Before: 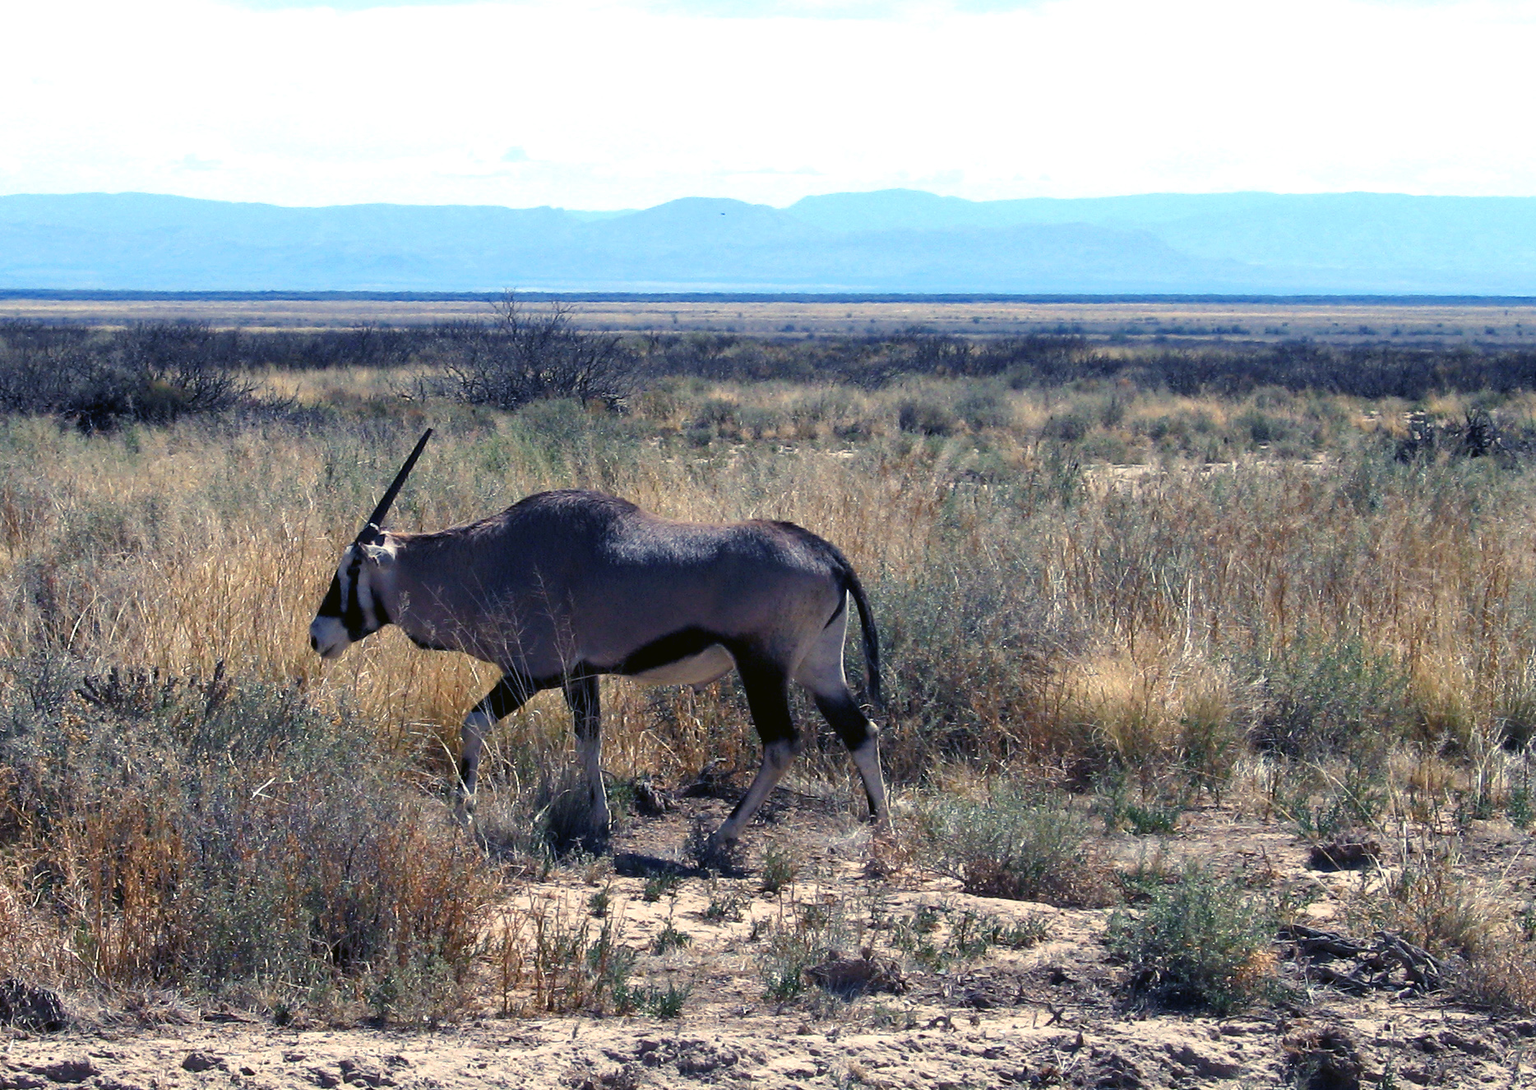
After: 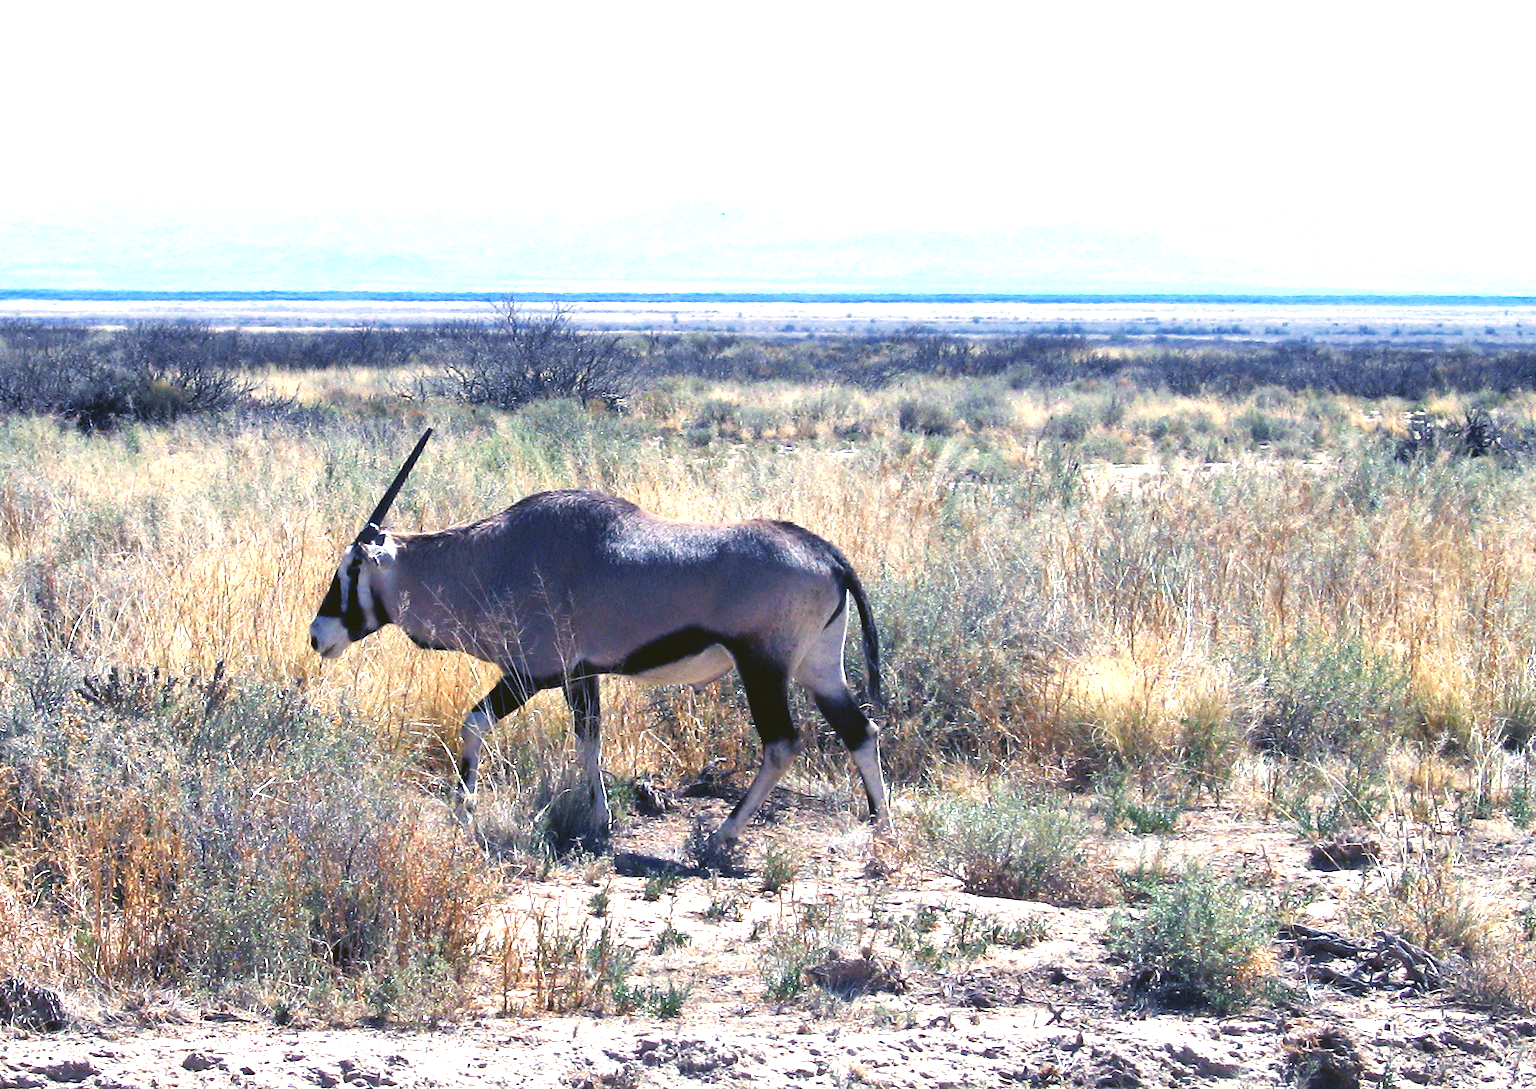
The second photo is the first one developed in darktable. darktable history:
exposure: black level correction -0.002, exposure 1.363 EV, compensate highlight preservation false
